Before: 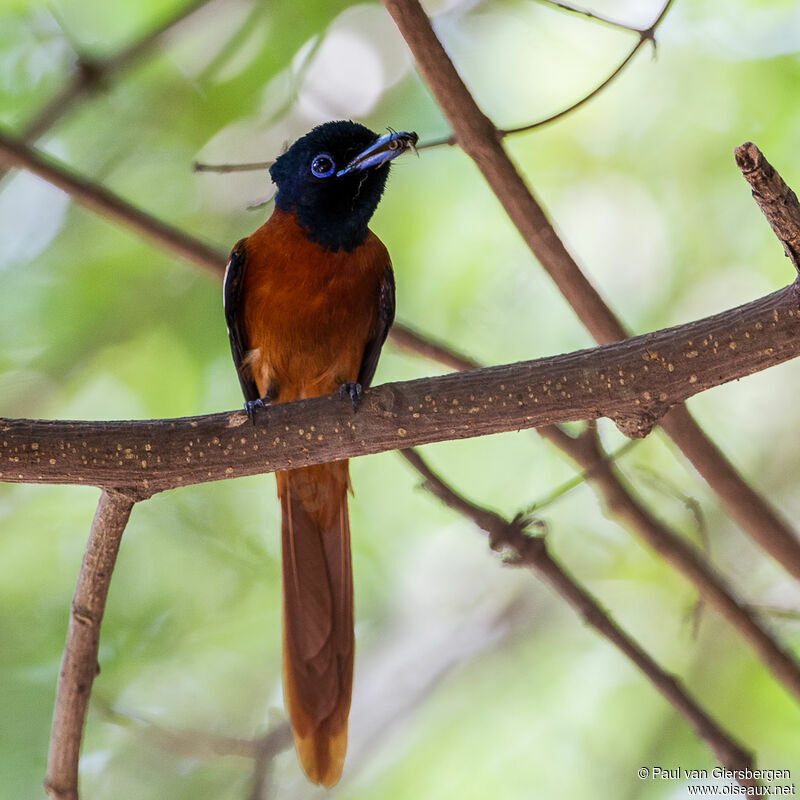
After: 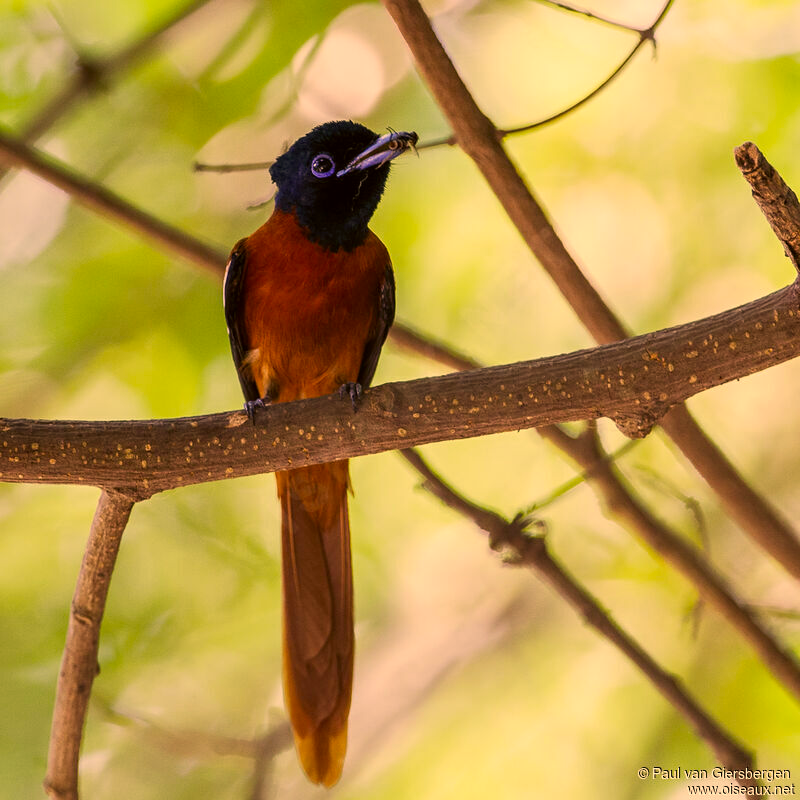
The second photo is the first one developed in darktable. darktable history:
color correction: highlights a* 18.44, highlights b* 35.38, shadows a* 1.07, shadows b* 6.76, saturation 1.01
